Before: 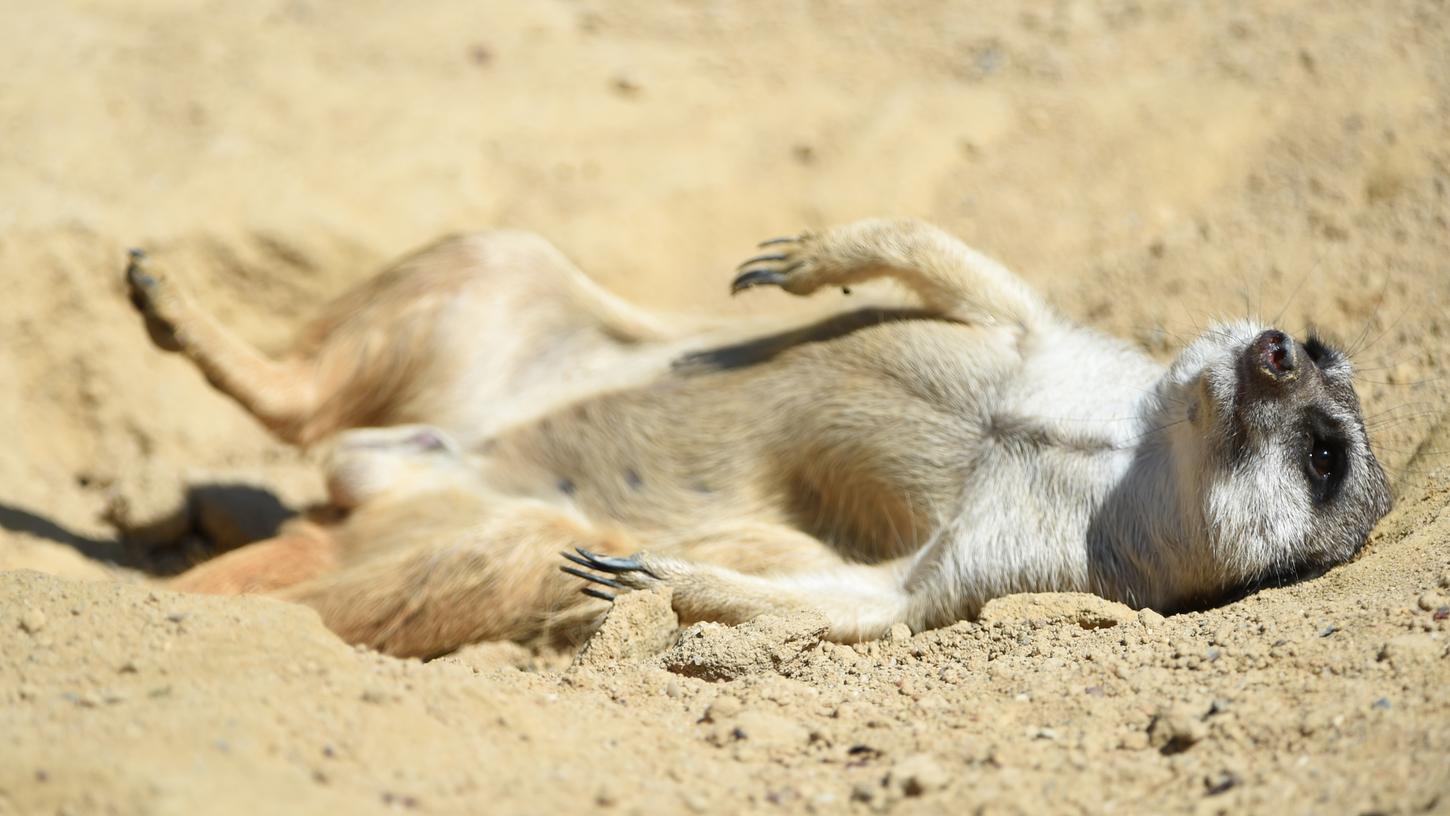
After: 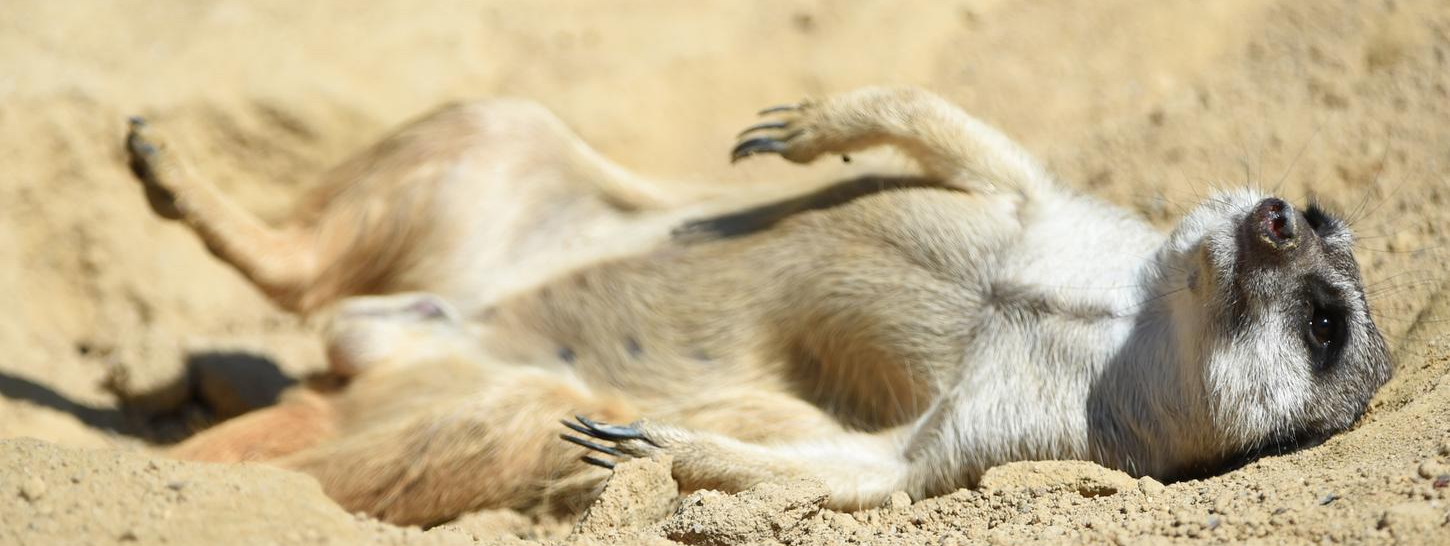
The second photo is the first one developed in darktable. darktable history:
crop: top 16.284%, bottom 16.777%
